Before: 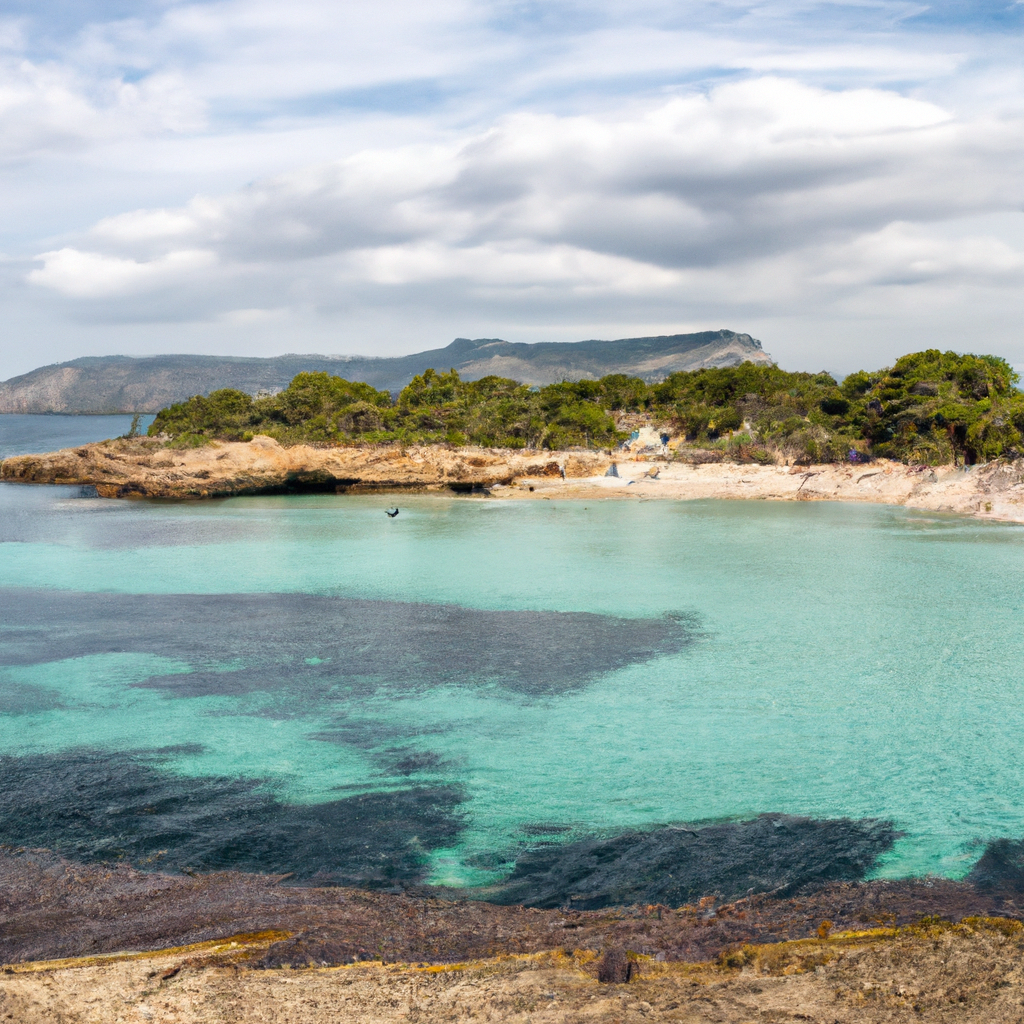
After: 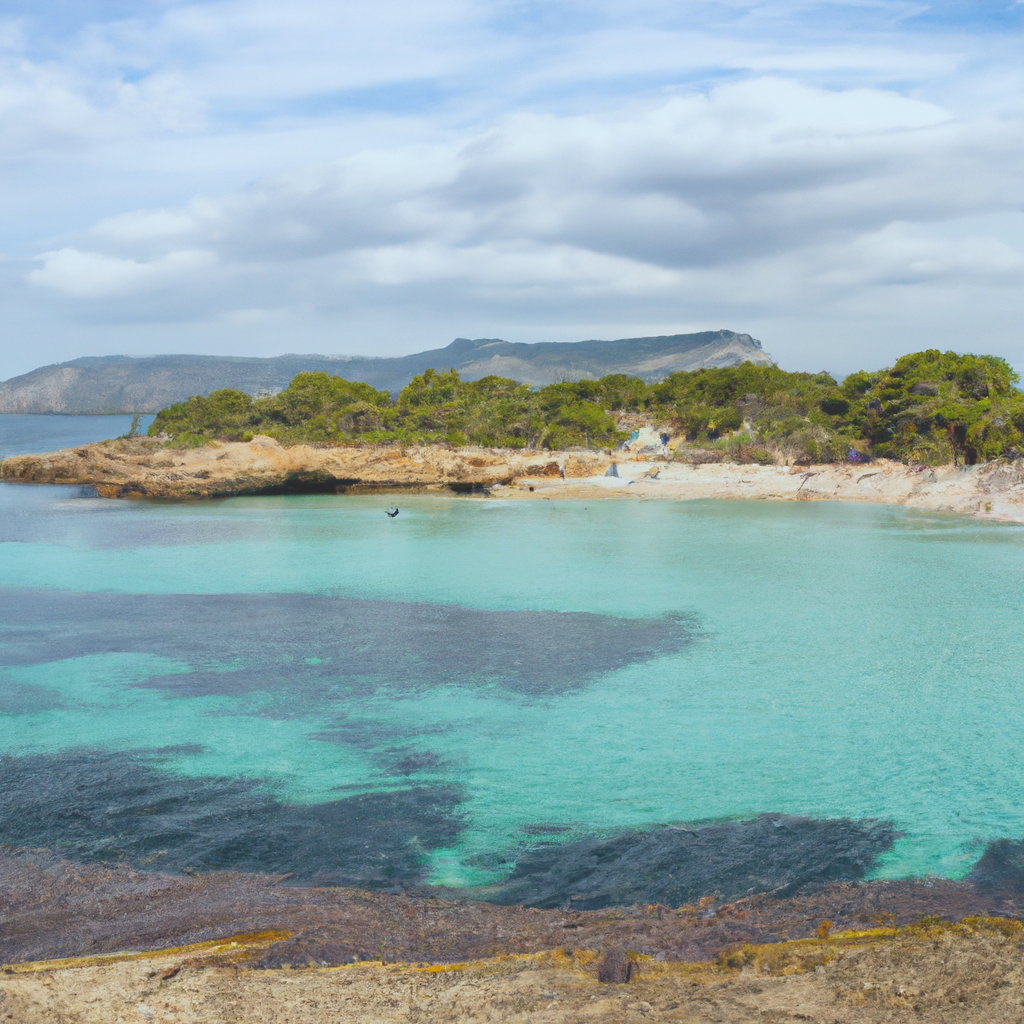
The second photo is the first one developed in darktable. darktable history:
local contrast: detail 70%
white balance: red 0.925, blue 1.046
